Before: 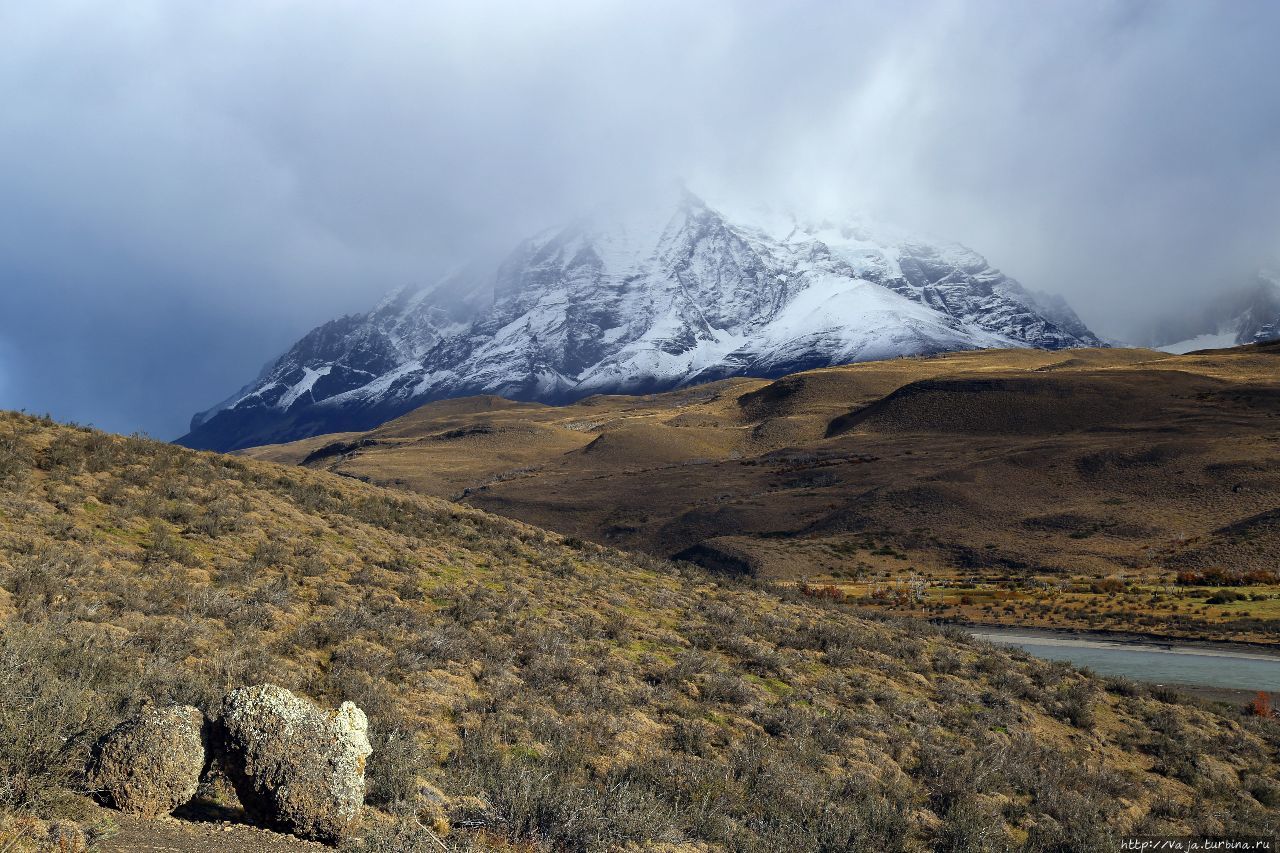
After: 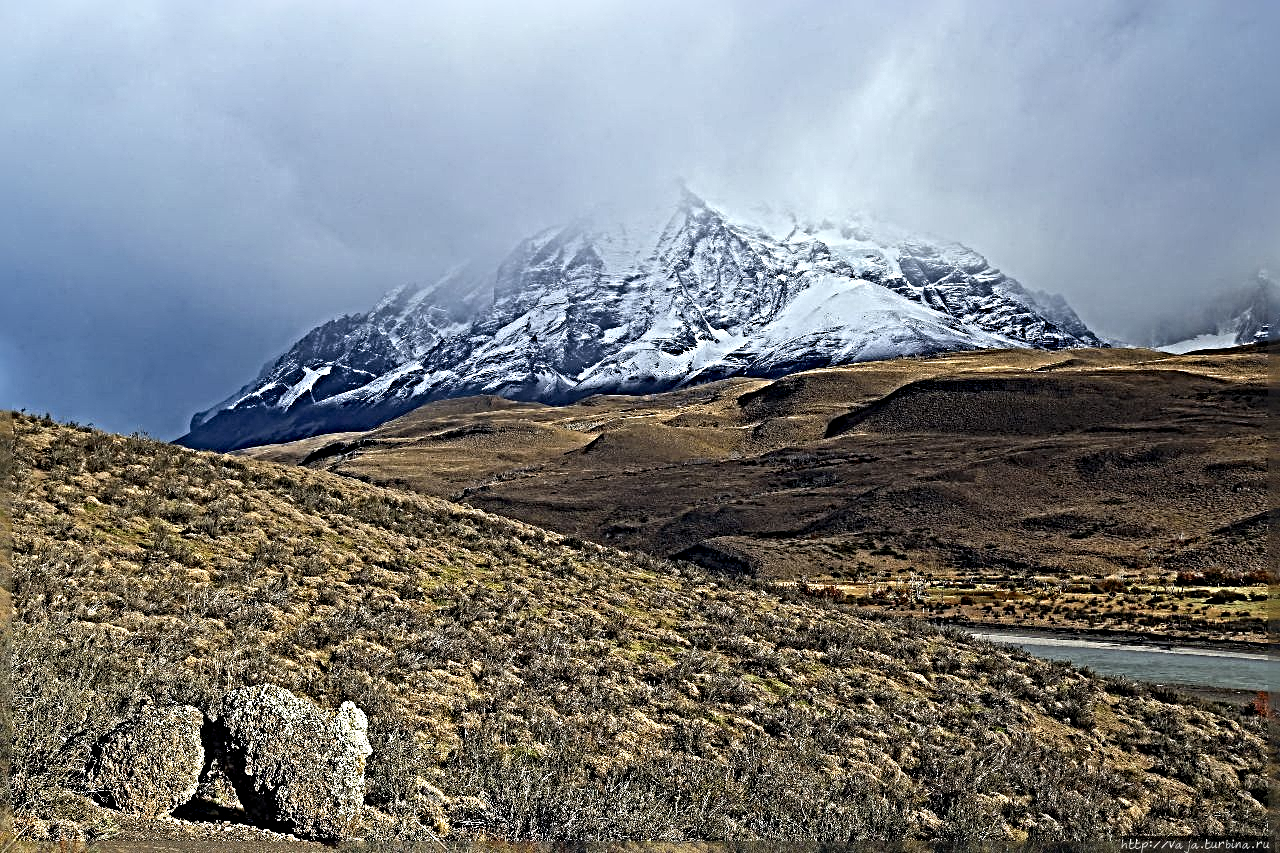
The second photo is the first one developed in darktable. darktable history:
sharpen: radius 6.289, amount 1.806, threshold 0.155
